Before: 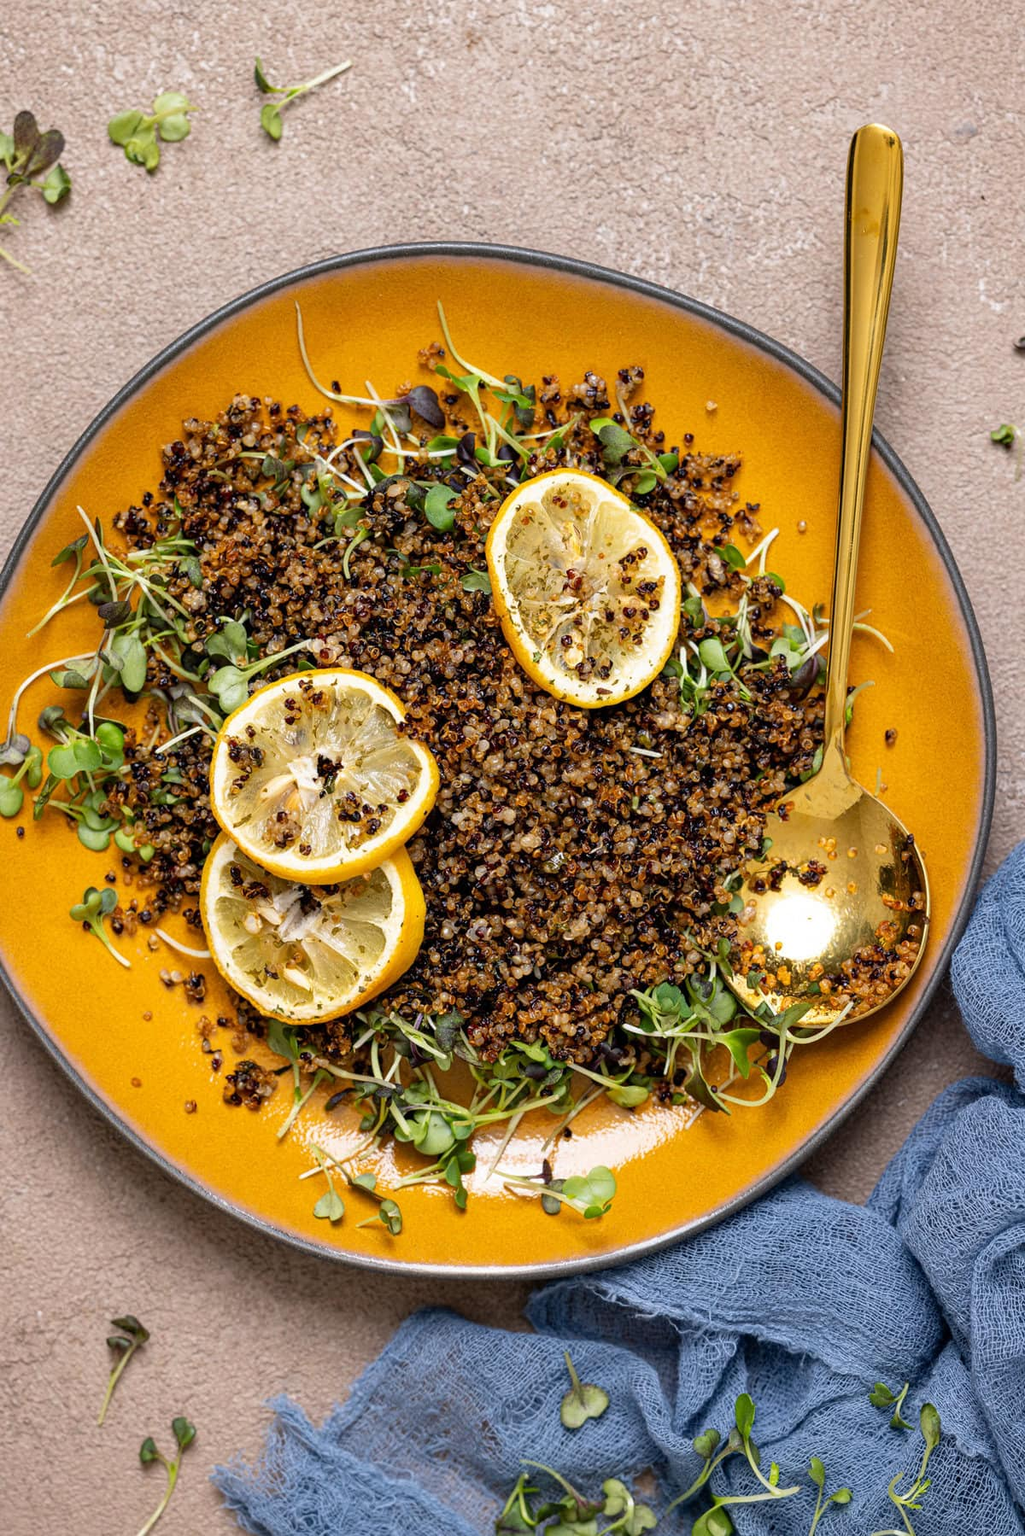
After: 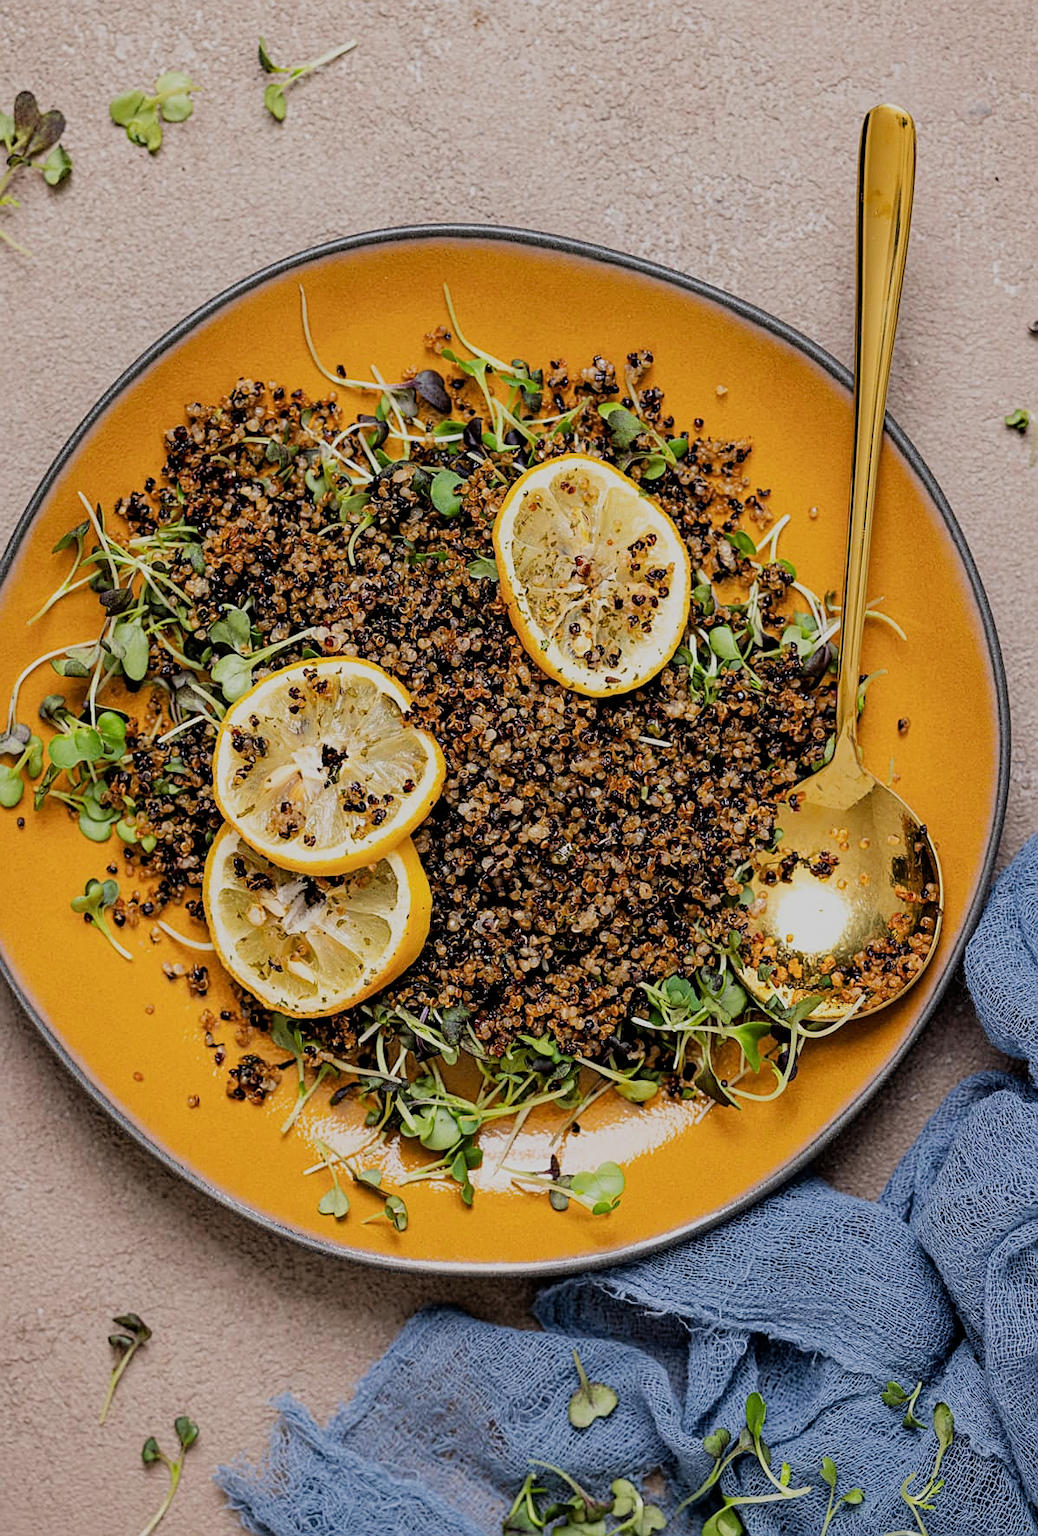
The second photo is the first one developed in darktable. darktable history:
sharpen: on, module defaults
crop: top 1.403%, right 0.076%
filmic rgb: black relative exposure -7.1 EV, white relative exposure 5.38 EV, hardness 3.03
